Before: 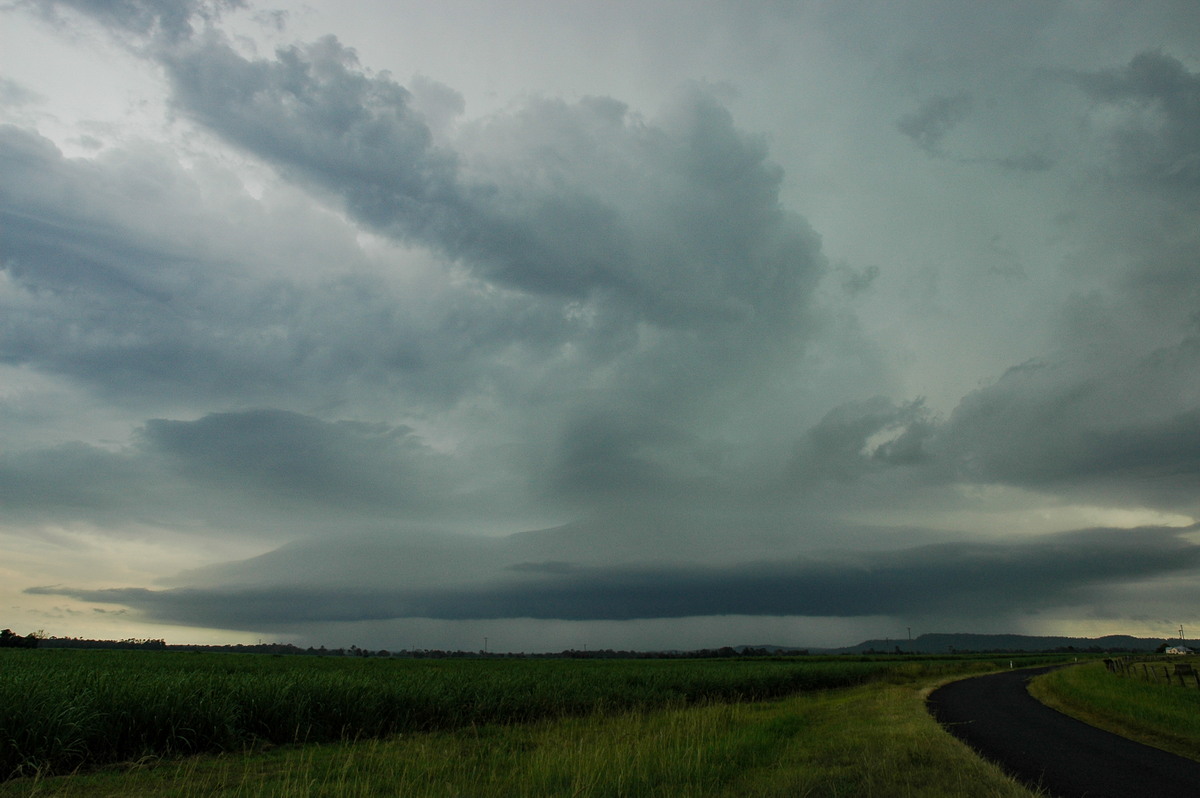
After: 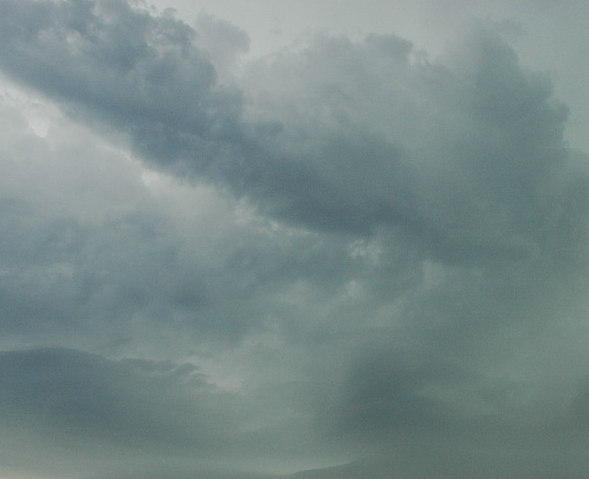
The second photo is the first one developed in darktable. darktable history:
crop: left 17.951%, top 7.884%, right 32.942%, bottom 31.999%
